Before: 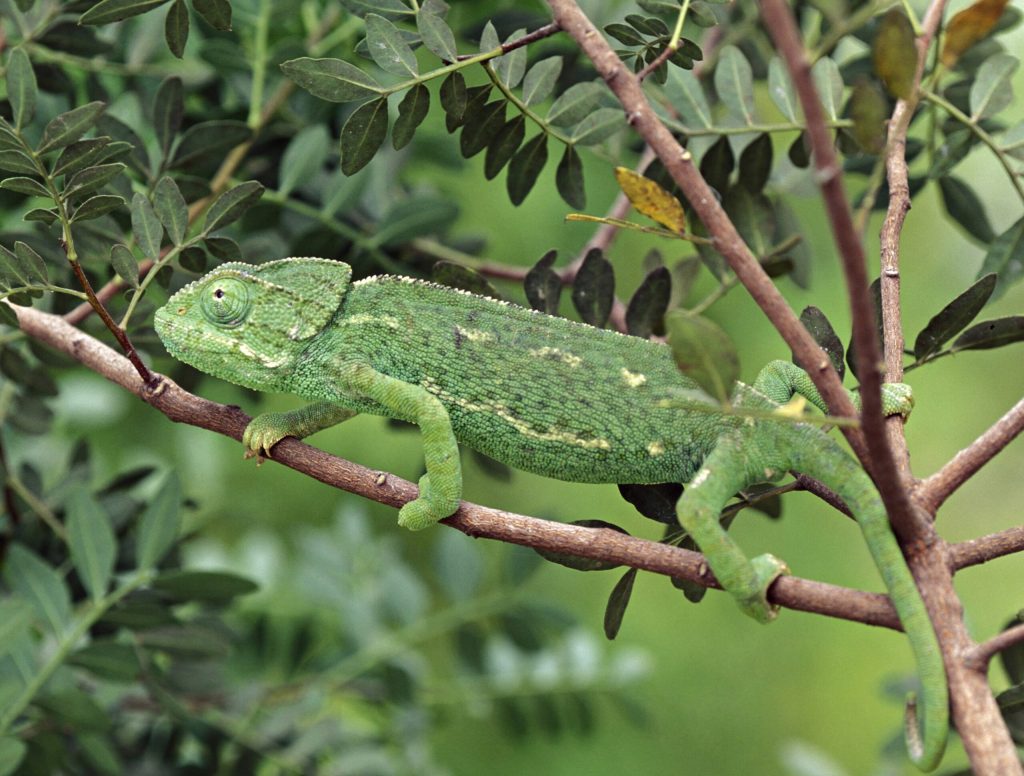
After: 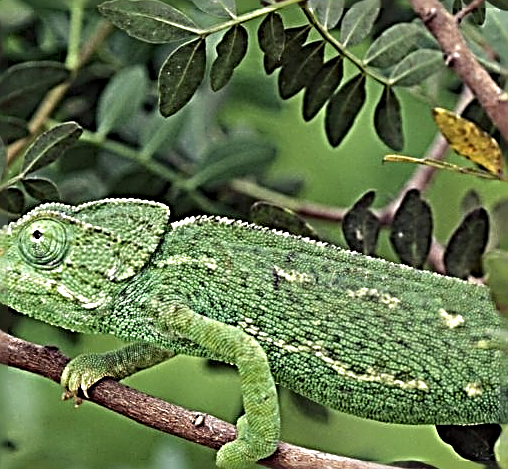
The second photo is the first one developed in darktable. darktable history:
crop: left 17.78%, top 7.664%, right 32.538%, bottom 31.895%
sharpen: radius 3.197, amount 1.743
